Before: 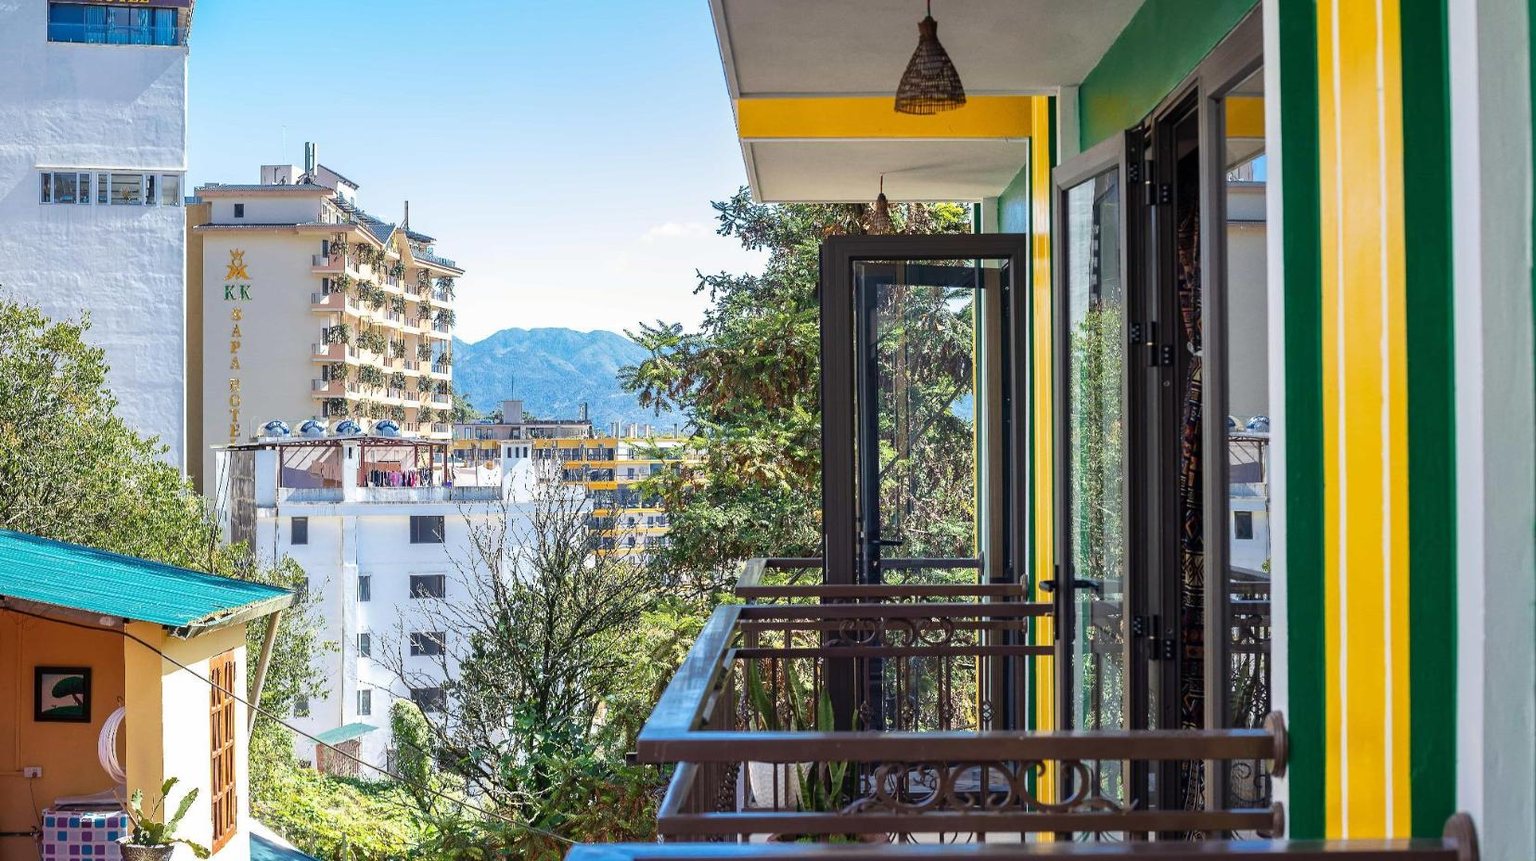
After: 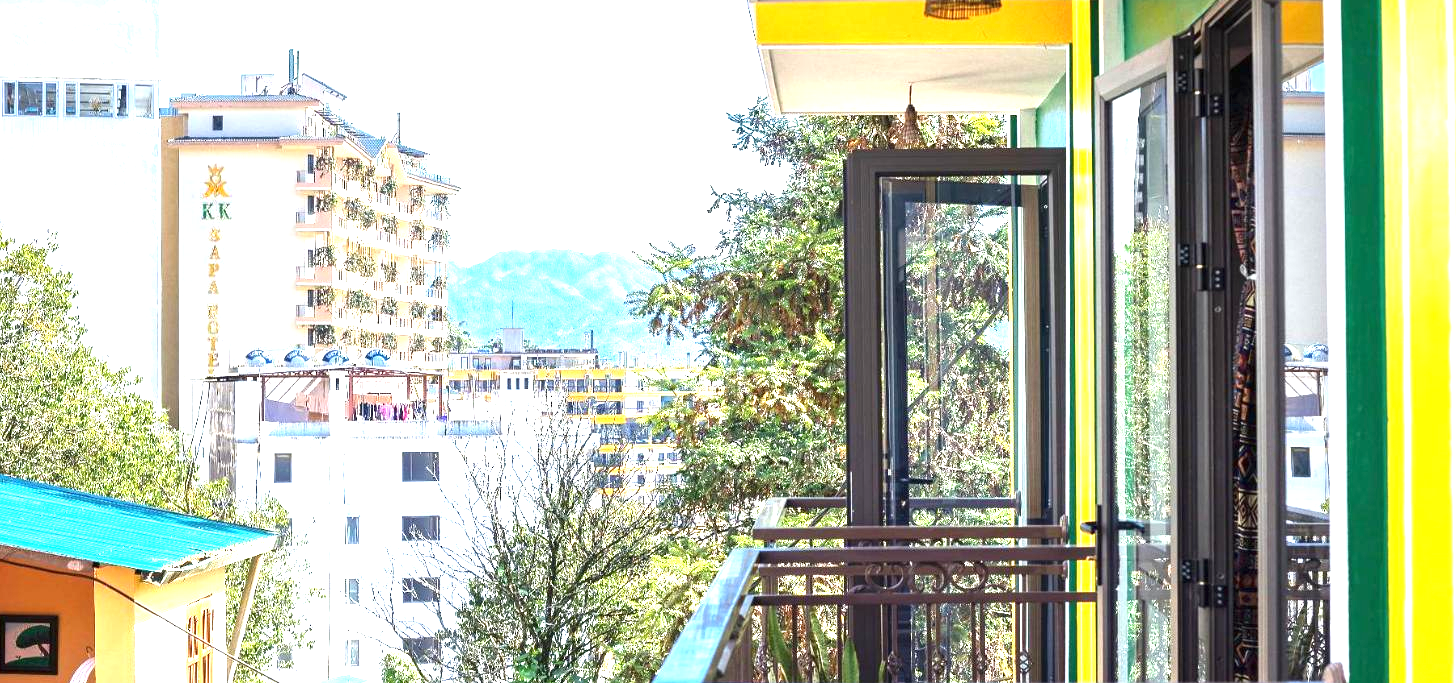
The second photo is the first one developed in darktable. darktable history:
exposure: black level correction 0, exposure 1.5 EV, compensate exposure bias true, compensate highlight preservation false
crop and rotate: left 2.425%, top 11.305%, right 9.6%, bottom 15.08%
